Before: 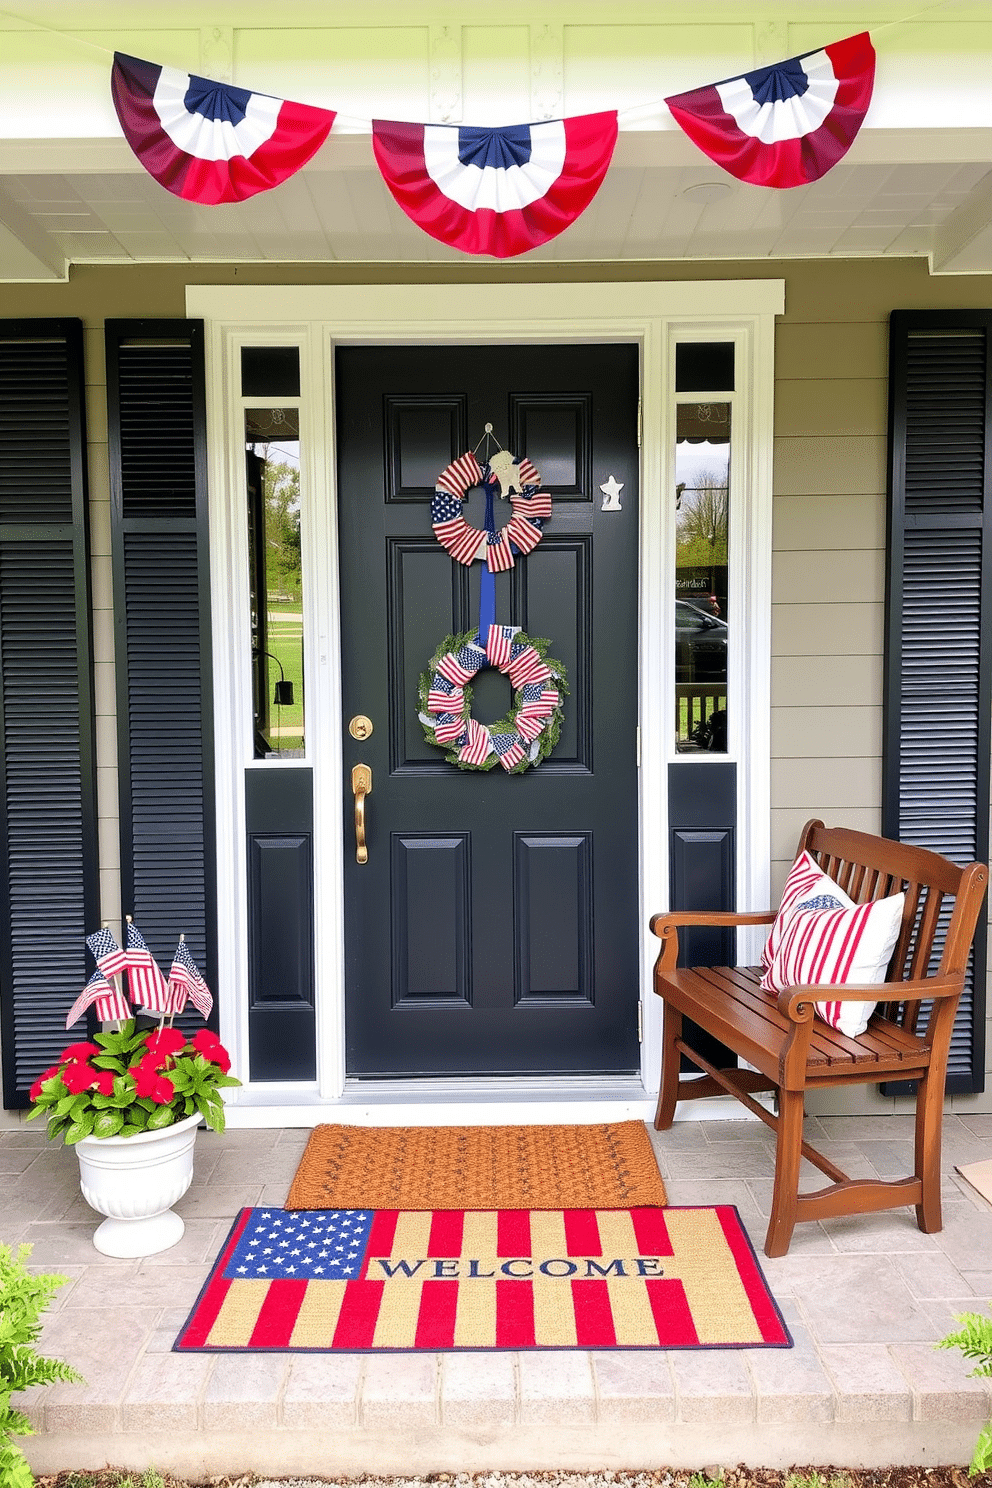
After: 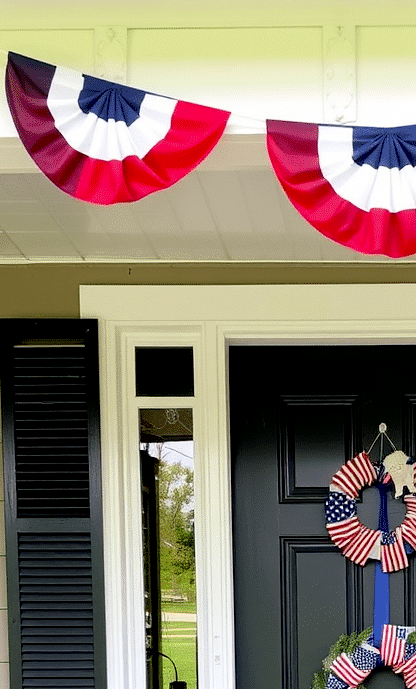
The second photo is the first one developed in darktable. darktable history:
exposure: black level correction 0.01, exposure 0.014 EV, compensate highlight preservation false
crop and rotate: left 10.817%, top 0.062%, right 47.194%, bottom 53.626%
